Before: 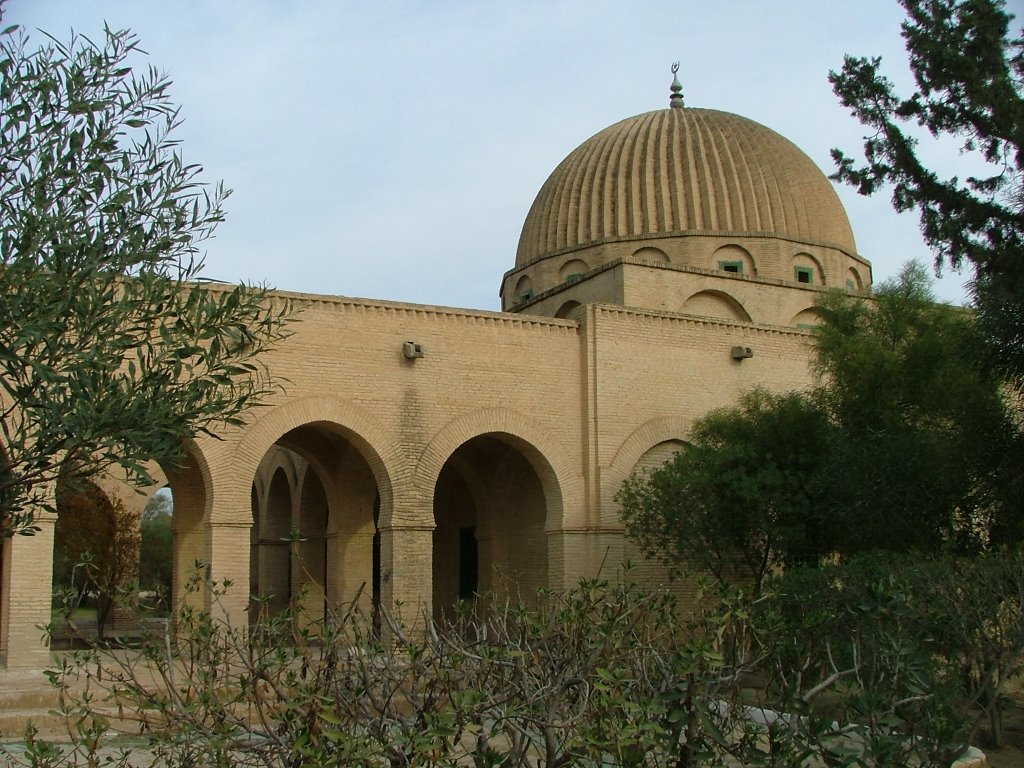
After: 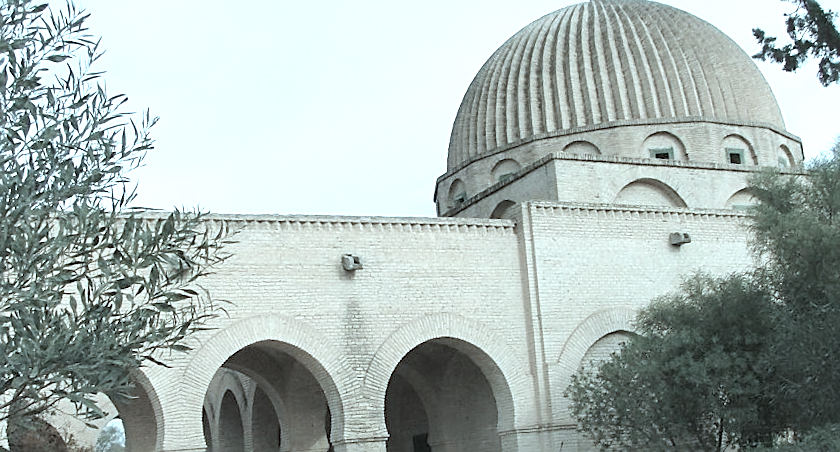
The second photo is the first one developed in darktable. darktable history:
shadows and highlights: shadows 37.27, highlights -28.18, soften with gaussian
contrast brightness saturation: brightness 0.18, saturation -0.5
sharpen: on, module defaults
color correction: highlights a* -12.64, highlights b* -18.1, saturation 0.7
crop: left 3.015%, top 8.969%, right 9.647%, bottom 26.457%
exposure: black level correction 0, exposure 1.2 EV, compensate exposure bias true, compensate highlight preservation false
rotate and perspective: rotation -4.57°, crop left 0.054, crop right 0.944, crop top 0.087, crop bottom 0.914
